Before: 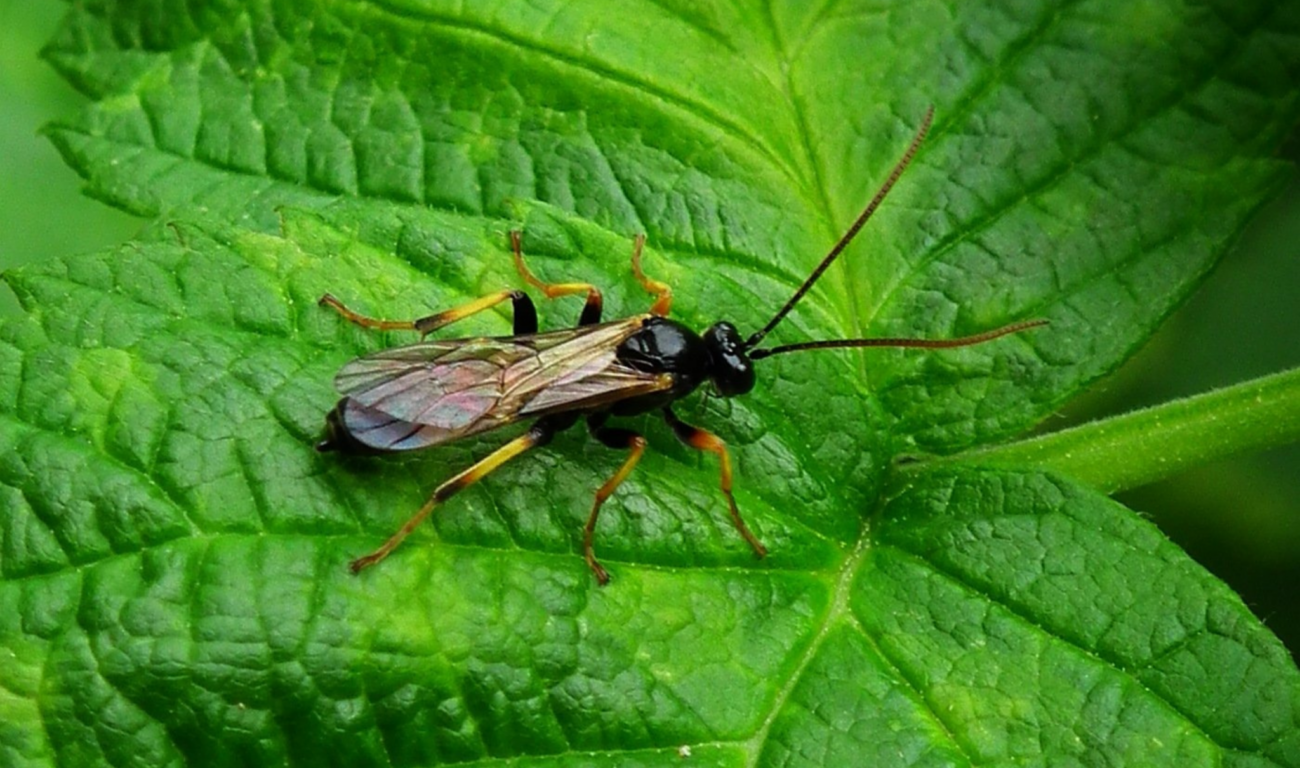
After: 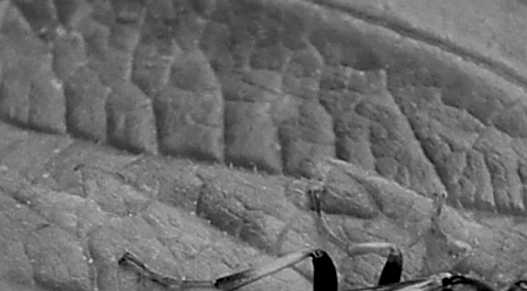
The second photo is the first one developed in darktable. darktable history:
contrast brightness saturation: saturation -0.05
exposure: black level correction 0.009, exposure -0.637 EV, compensate highlight preservation false
crop: left 15.452%, top 5.459%, right 43.956%, bottom 56.62%
sharpen: on, module defaults
monochrome: on, module defaults
